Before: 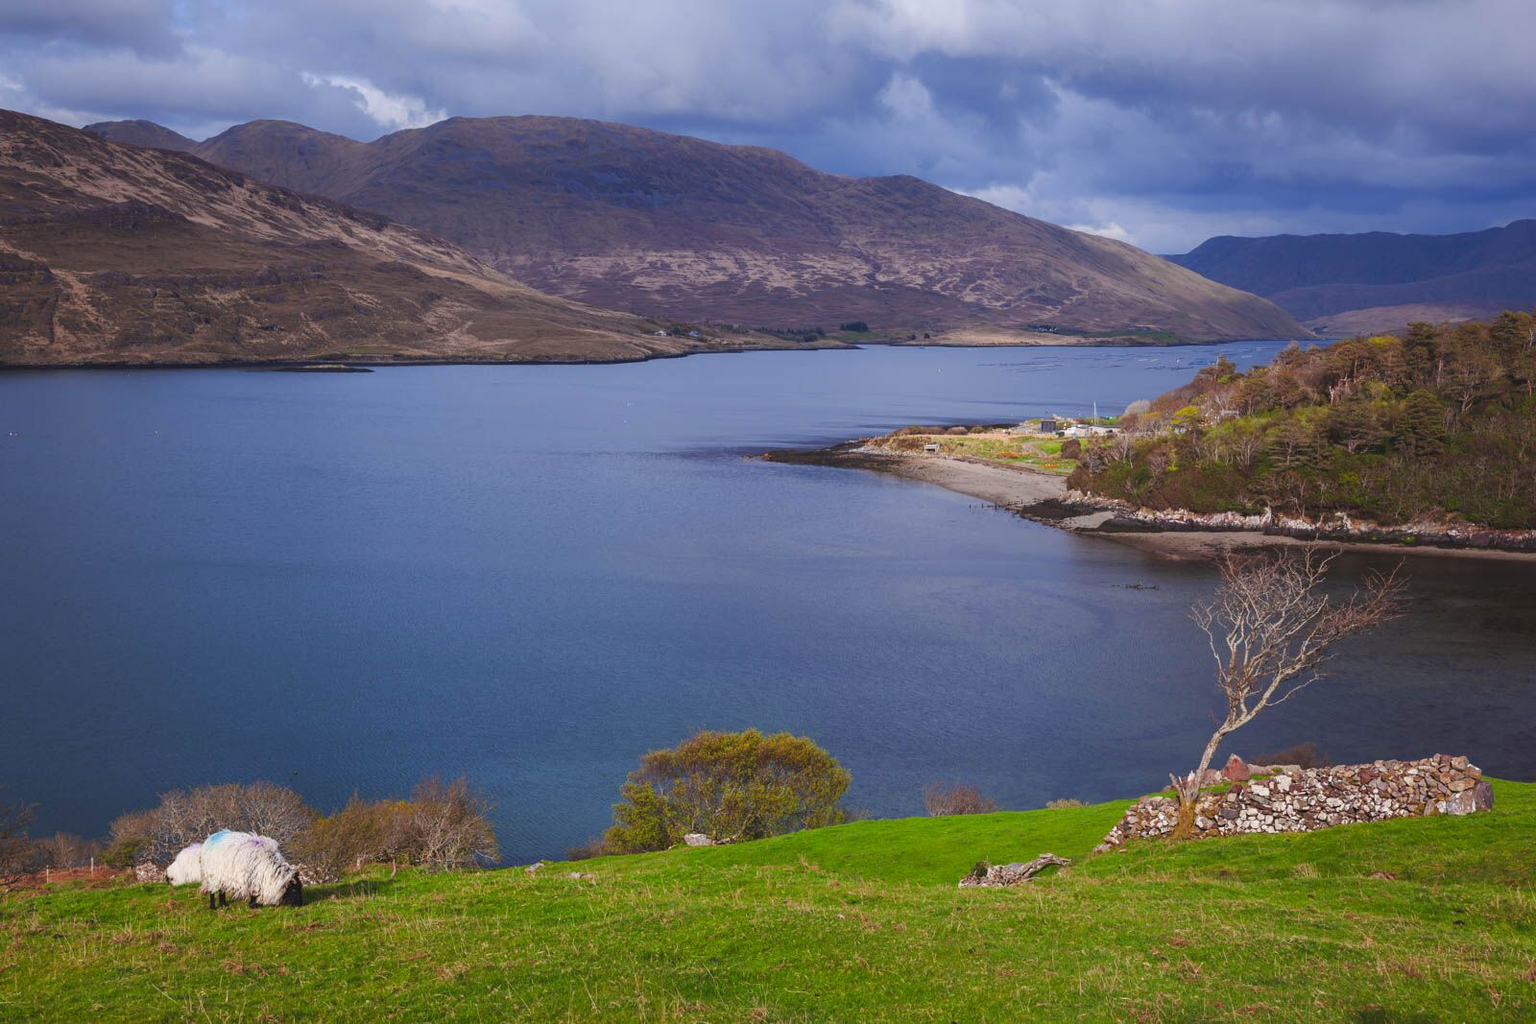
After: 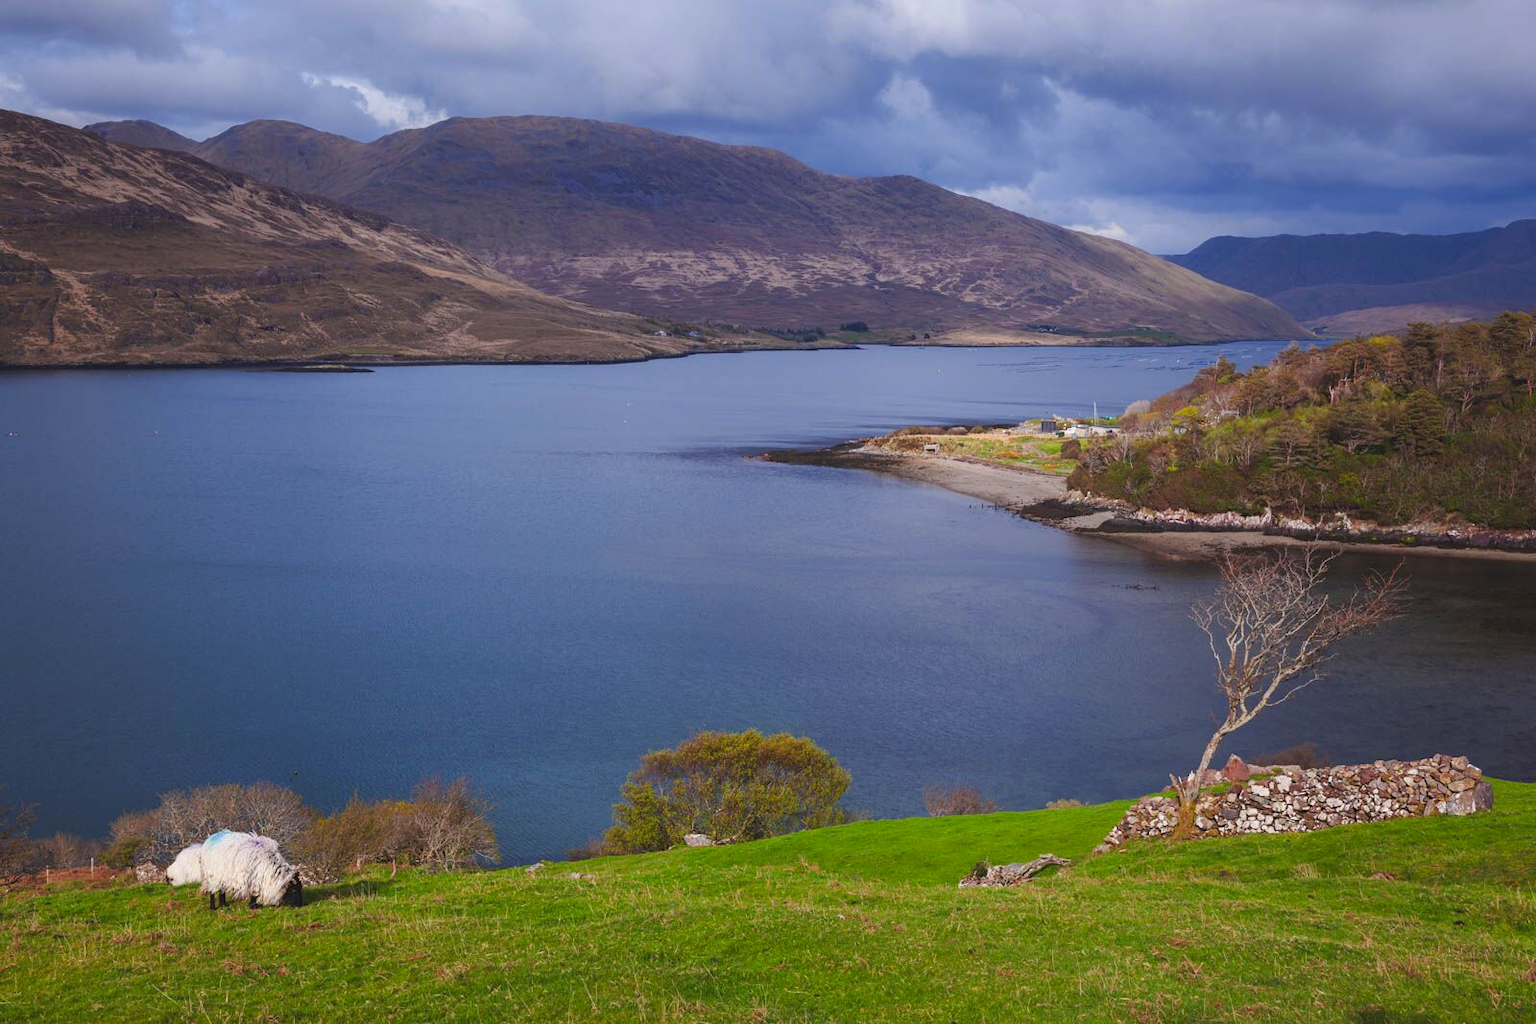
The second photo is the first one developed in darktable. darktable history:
tone equalizer: on, module defaults
color zones: curves: ch1 [(0, 0.513) (0.143, 0.524) (0.286, 0.511) (0.429, 0.506) (0.571, 0.503) (0.714, 0.503) (0.857, 0.508) (1, 0.513)]
